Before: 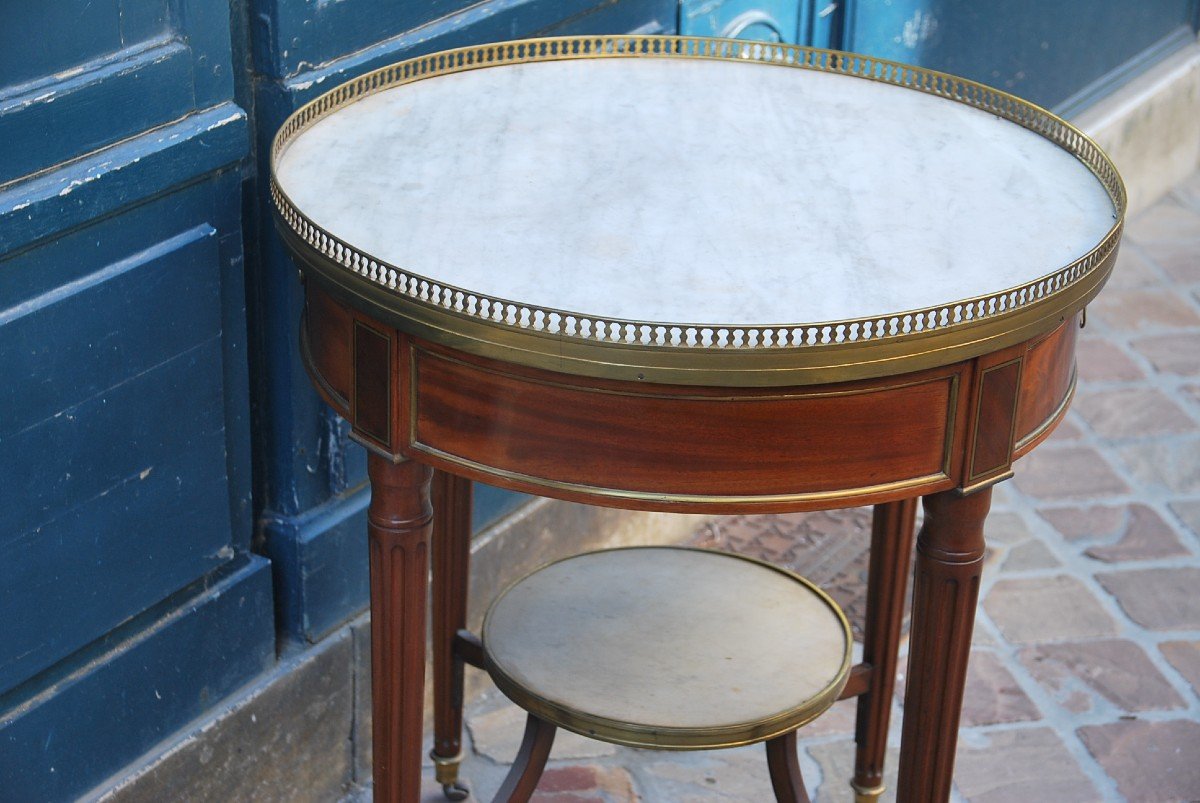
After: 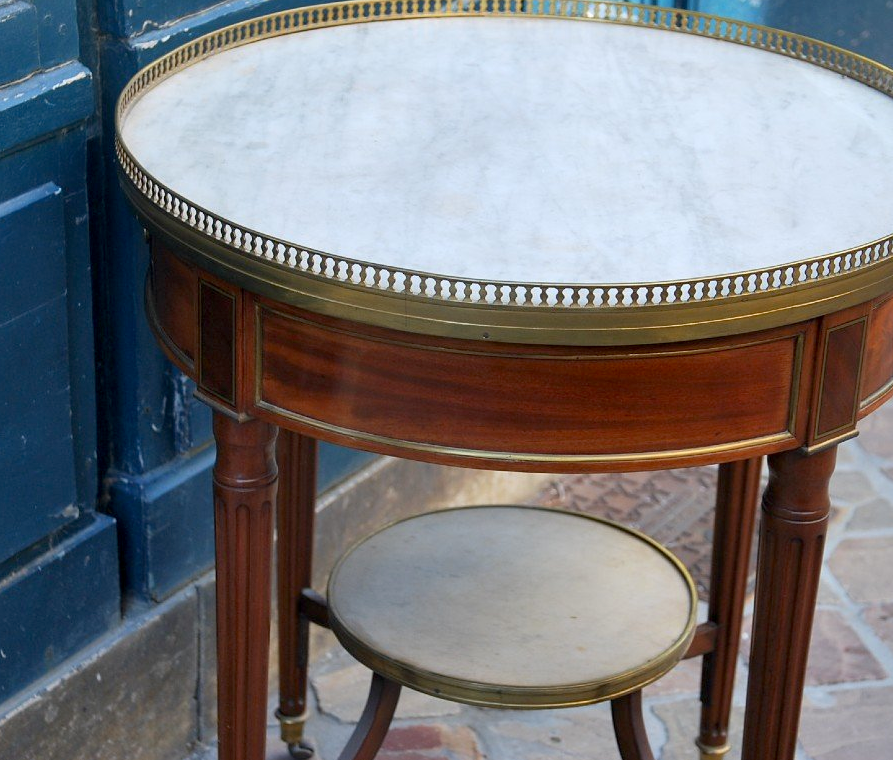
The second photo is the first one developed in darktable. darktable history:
crop and rotate: left 12.959%, top 5.278%, right 12.599%
exposure: black level correction 0.007, compensate exposure bias true, compensate highlight preservation false
